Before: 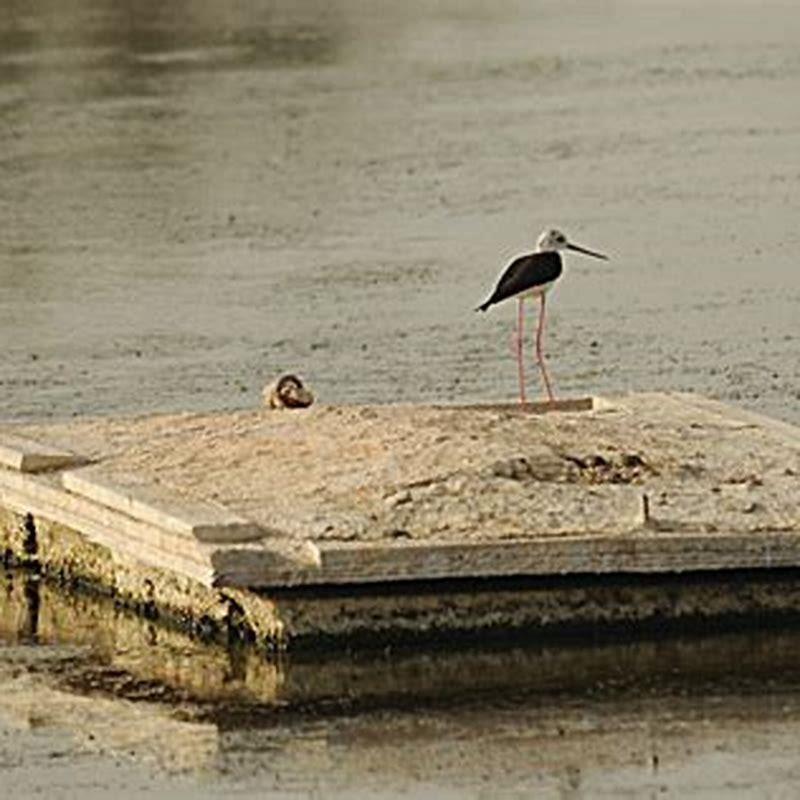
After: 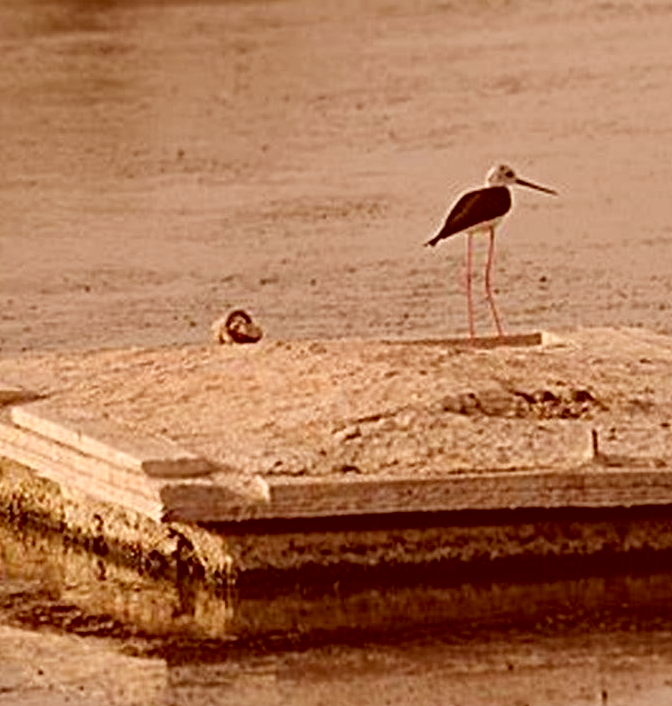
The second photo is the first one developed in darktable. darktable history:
color correction: highlights a* 9.03, highlights b* 8.71, shadows a* 40, shadows b* 40, saturation 0.8
crop: left 6.446%, top 8.188%, right 9.538%, bottom 3.548%
